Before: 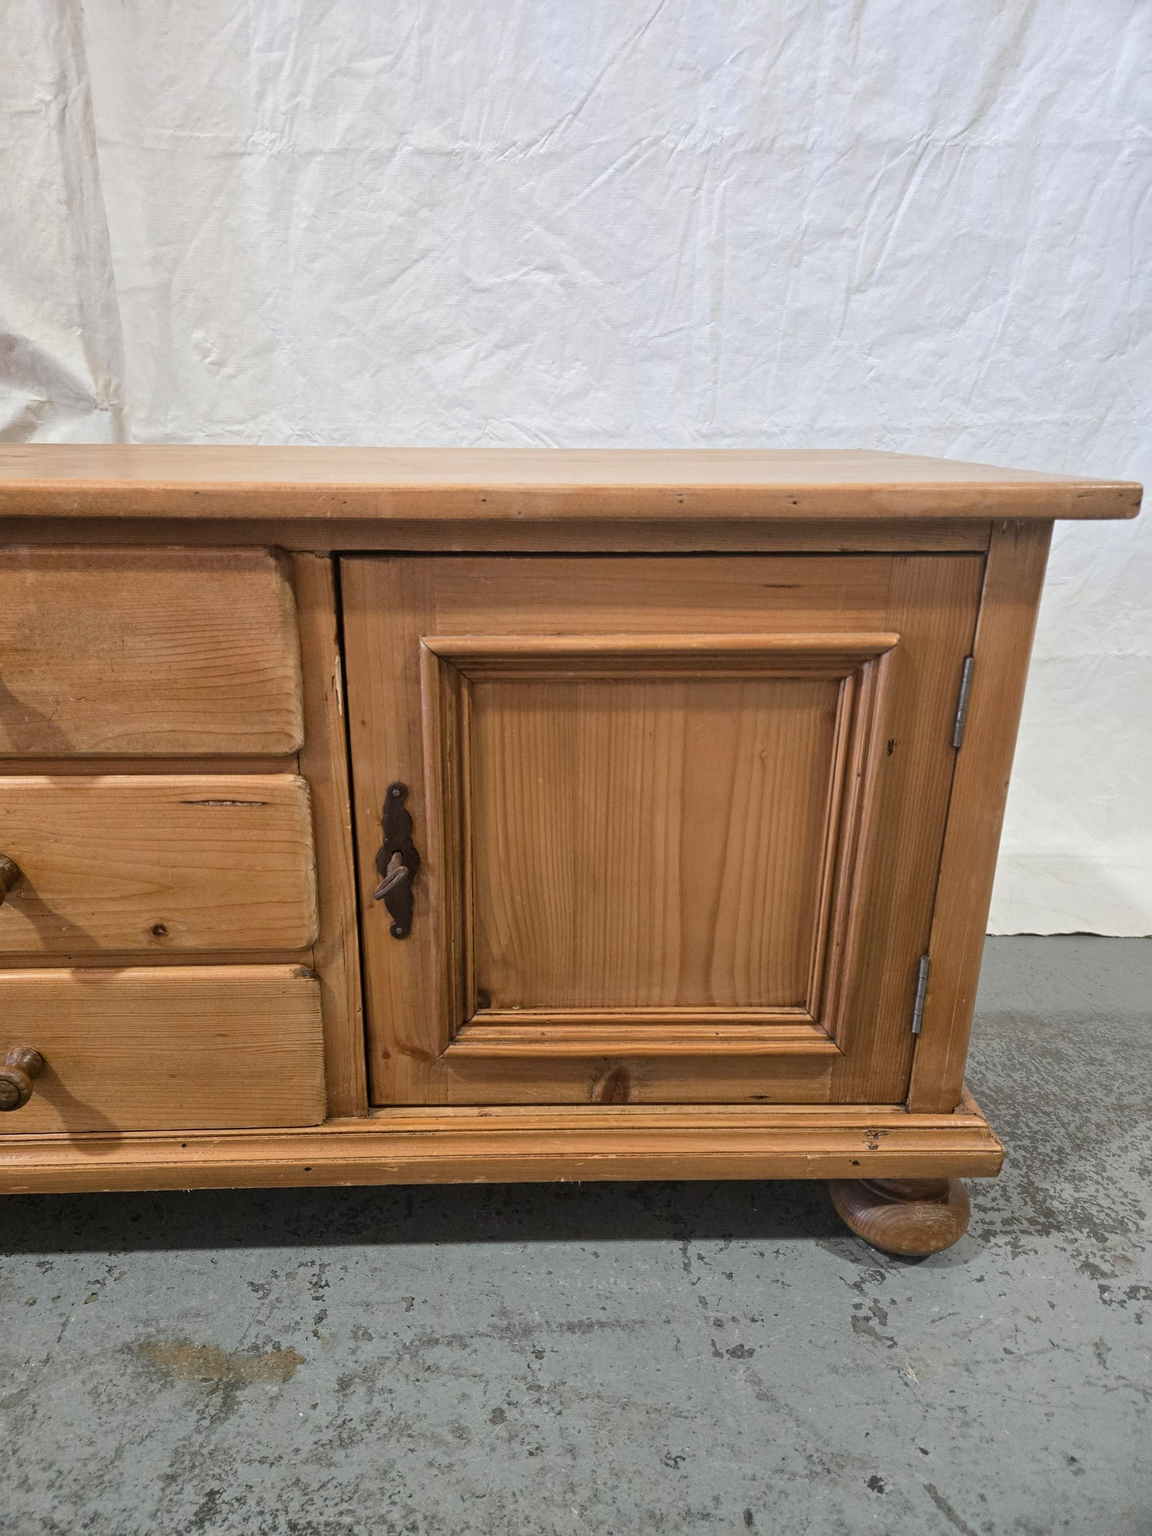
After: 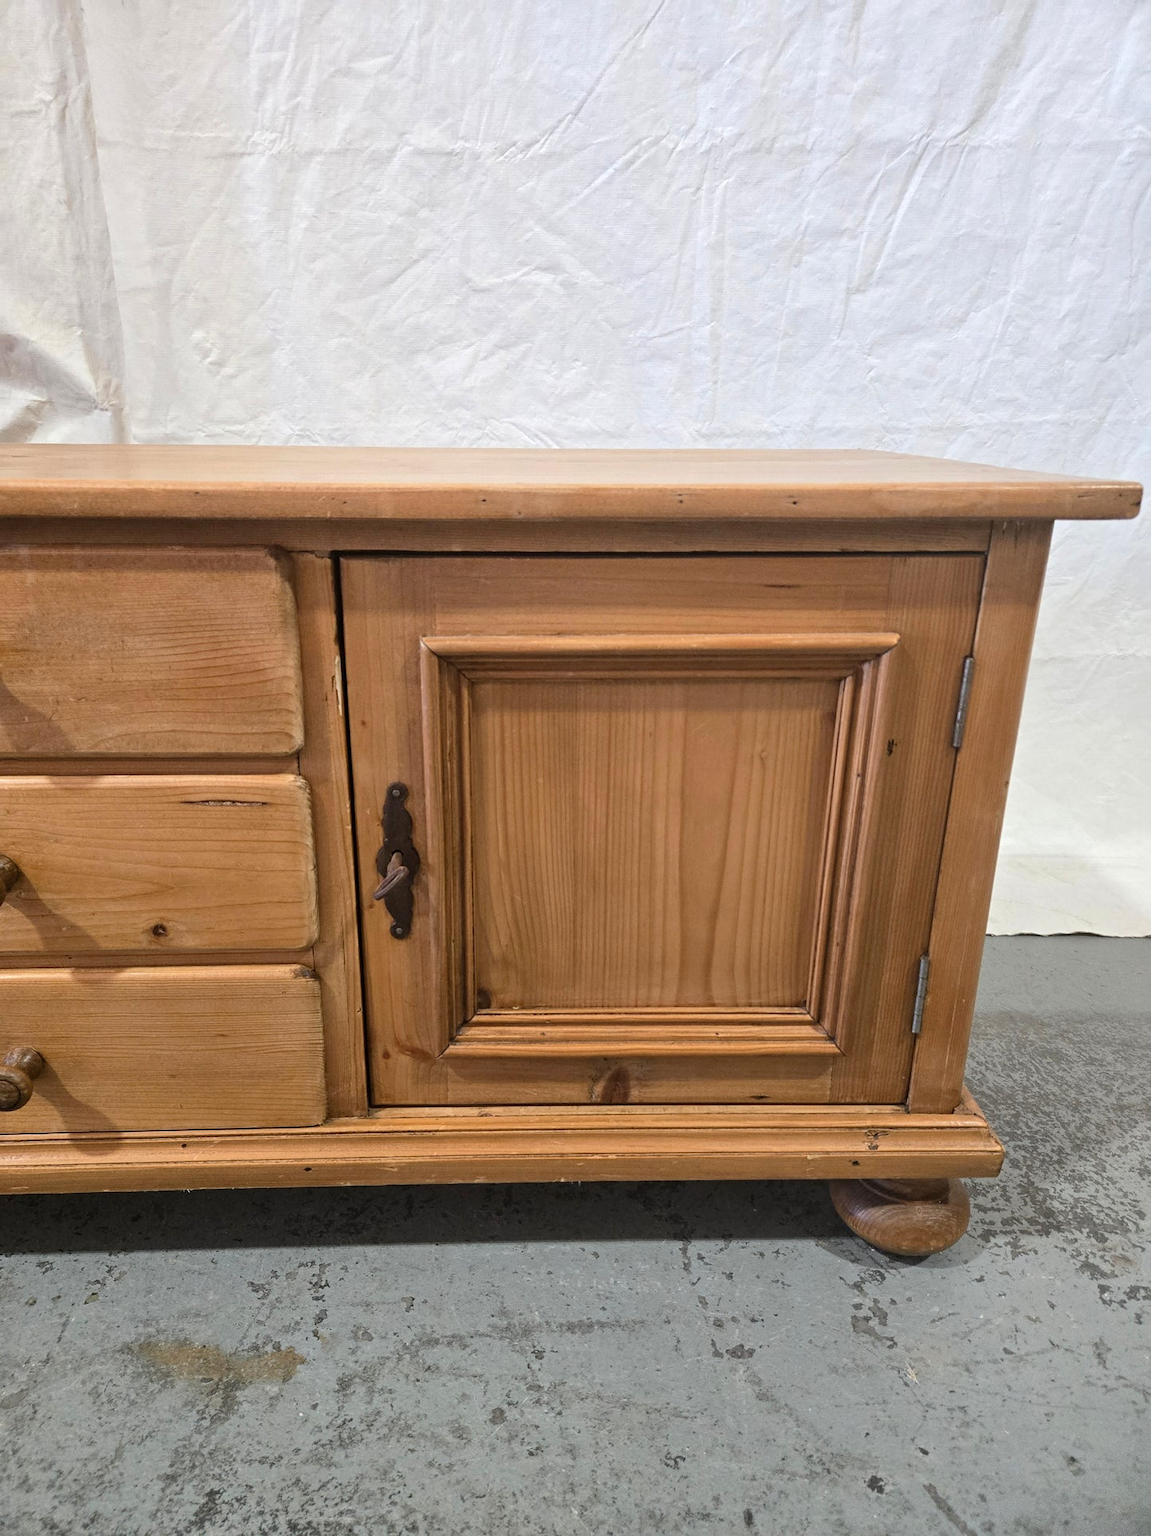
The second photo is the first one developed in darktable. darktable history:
exposure: exposure 0.161 EV, compensate highlight preservation false
